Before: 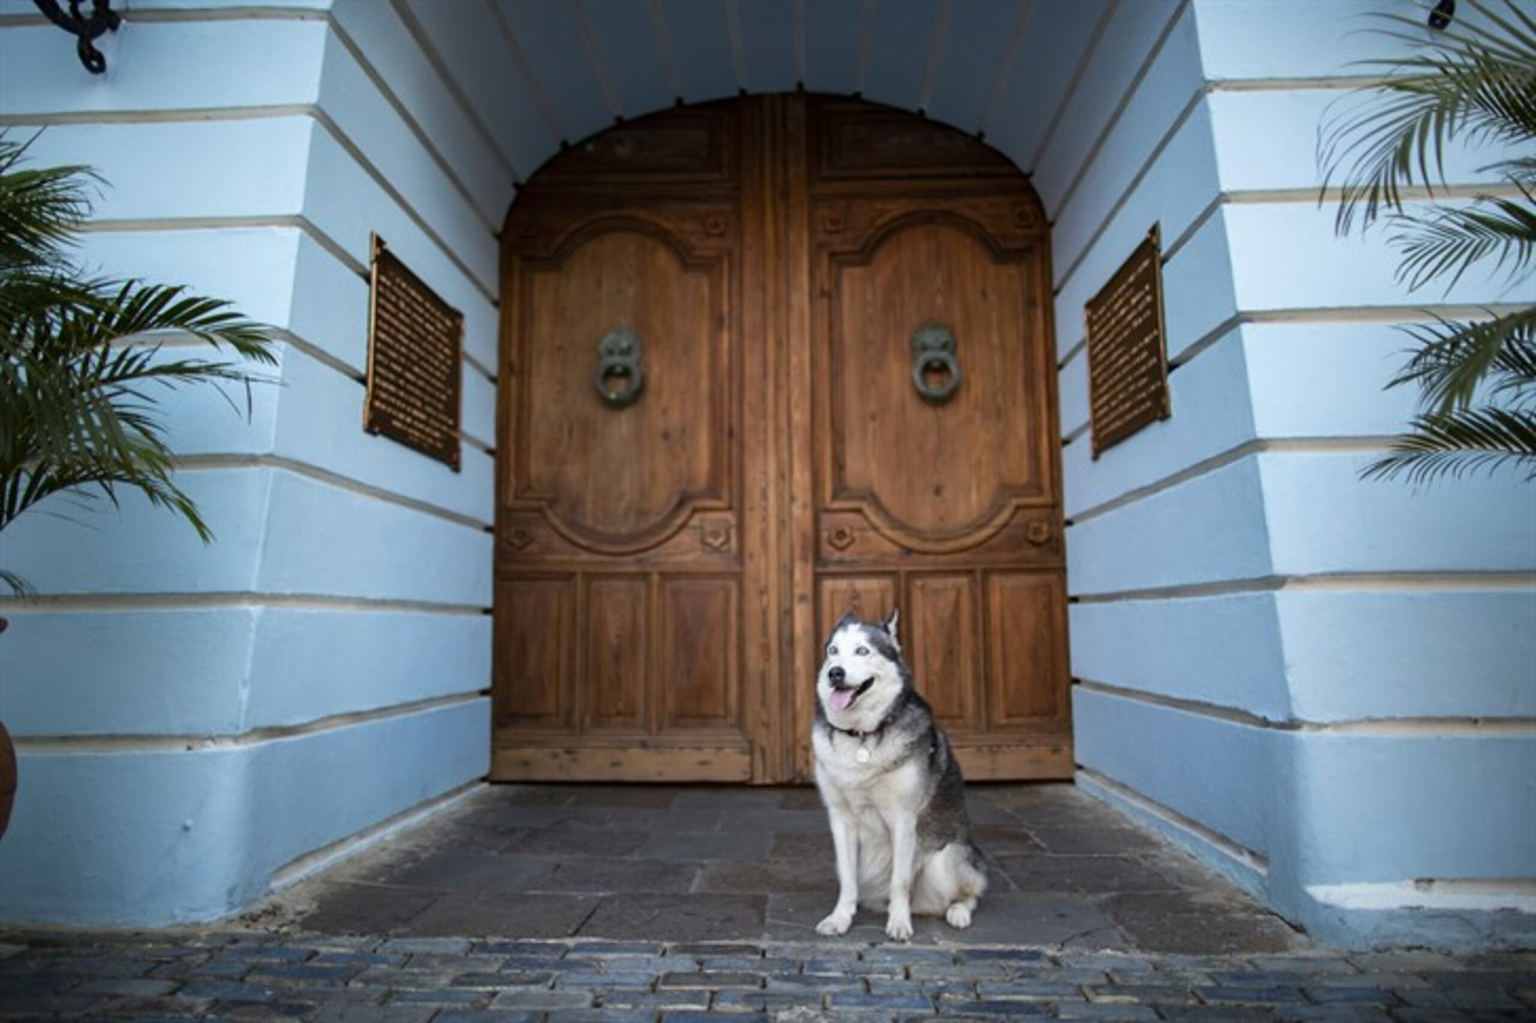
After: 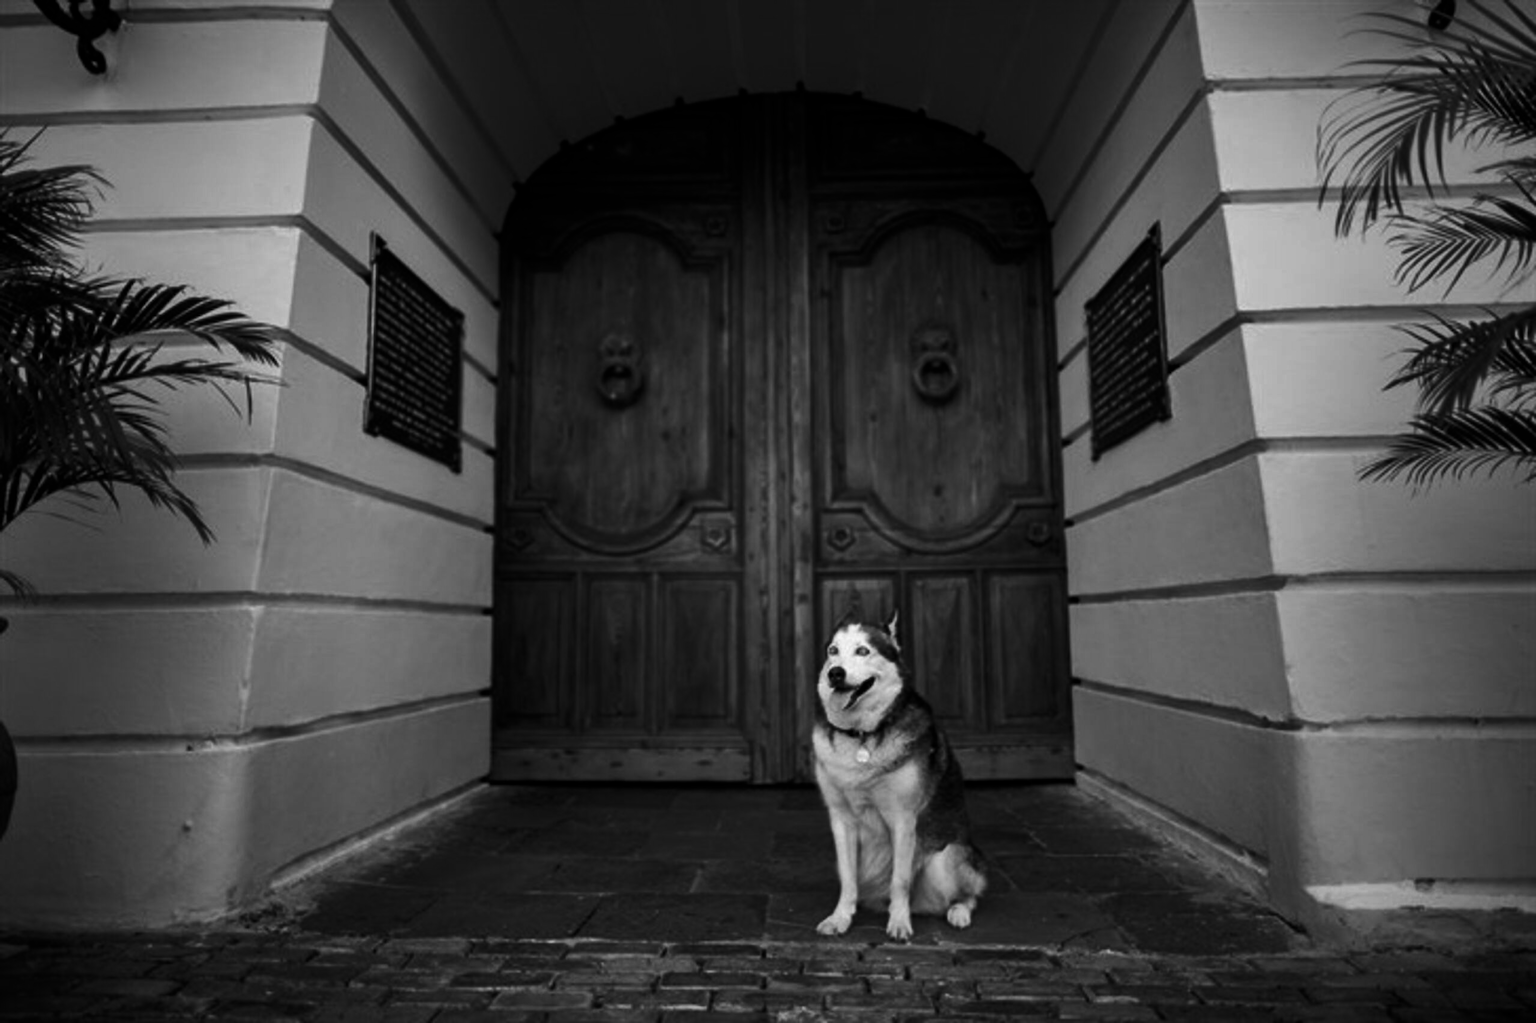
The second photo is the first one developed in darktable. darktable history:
shadows and highlights: shadows 37.27, highlights -28.18, soften with gaussian
contrast brightness saturation: contrast -0.03, brightness -0.59, saturation -1
white balance: emerald 1
